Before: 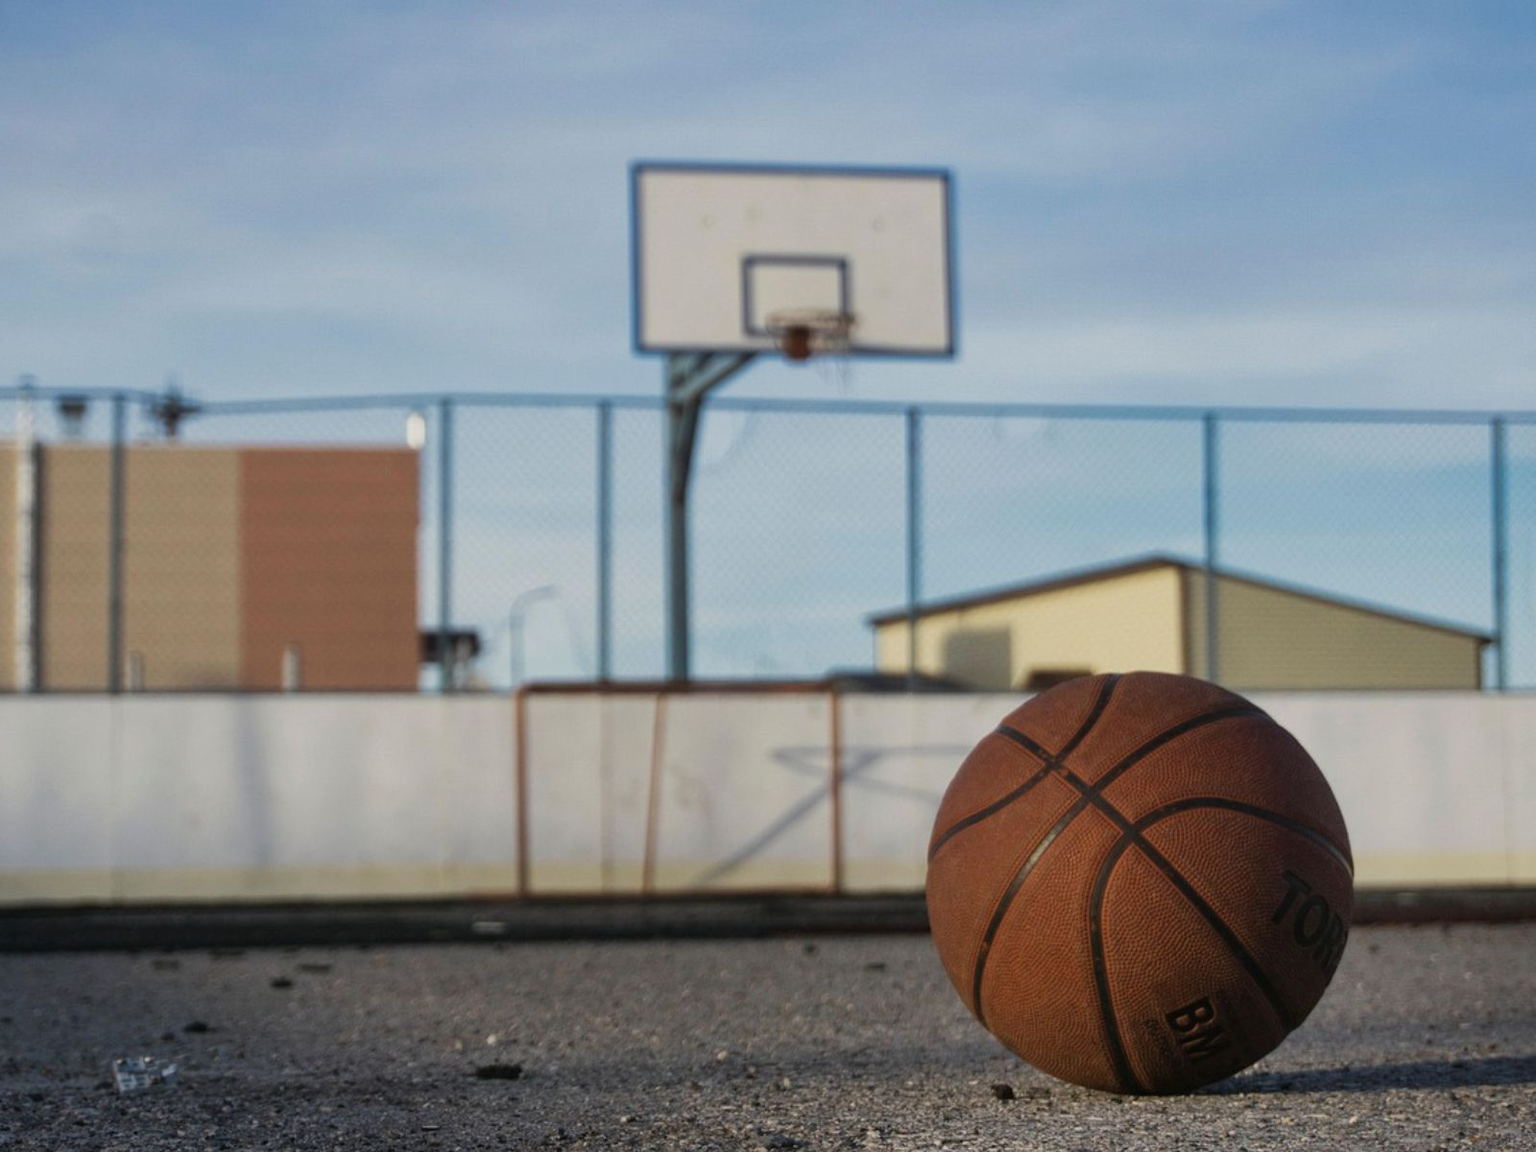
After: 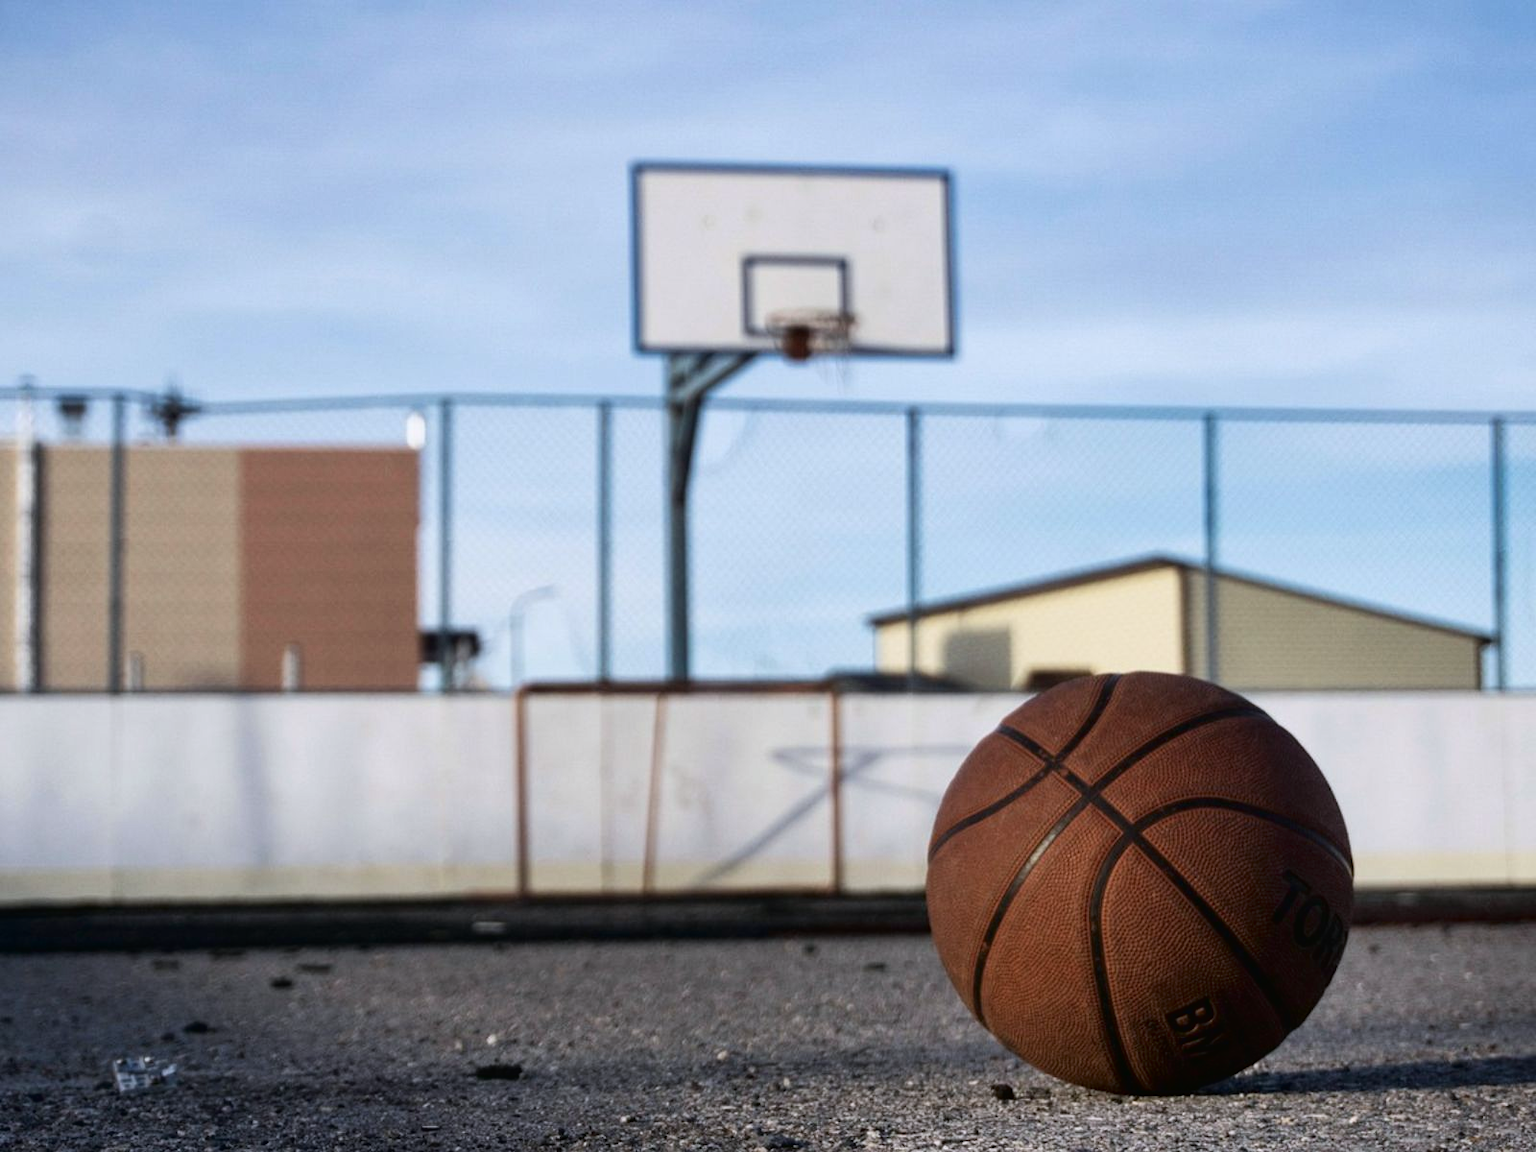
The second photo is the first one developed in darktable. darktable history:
color calibration: illuminant as shot in camera, x 0.358, y 0.373, temperature 4628.91 K
tone curve: curves: ch0 [(0, 0) (0.003, 0.016) (0.011, 0.016) (0.025, 0.016) (0.044, 0.017) (0.069, 0.026) (0.1, 0.044) (0.136, 0.074) (0.177, 0.121) (0.224, 0.183) (0.277, 0.248) (0.335, 0.326) (0.399, 0.413) (0.468, 0.511) (0.543, 0.612) (0.623, 0.717) (0.709, 0.818) (0.801, 0.911) (0.898, 0.979) (1, 1)], color space Lab, independent channels, preserve colors none
